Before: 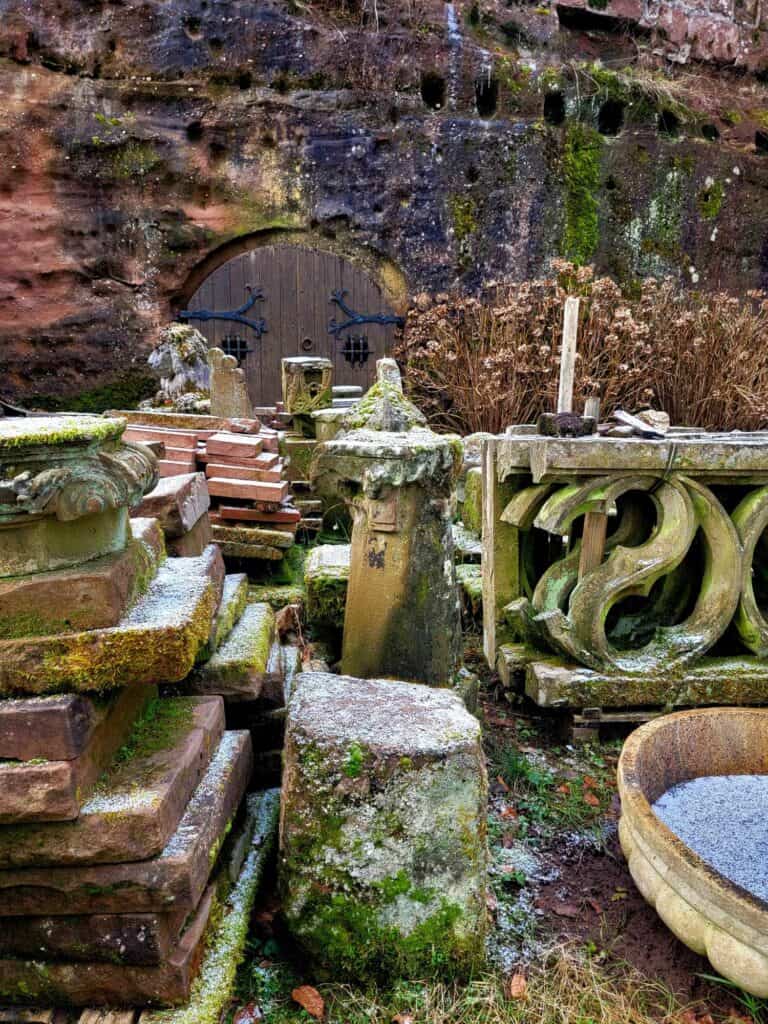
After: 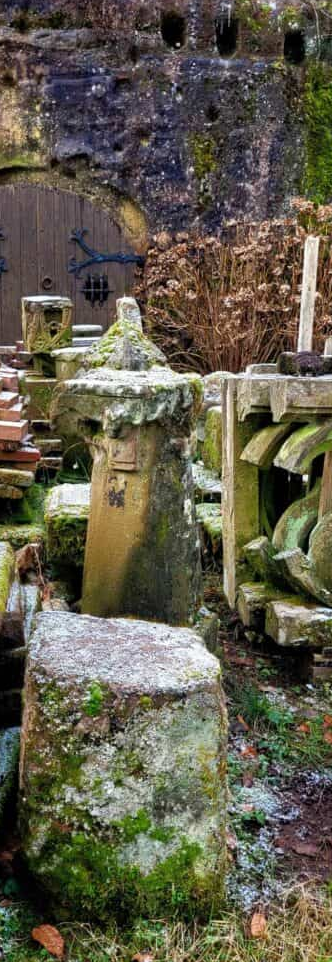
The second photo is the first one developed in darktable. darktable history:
crop: left 33.913%, top 5.987%, right 22.818%
